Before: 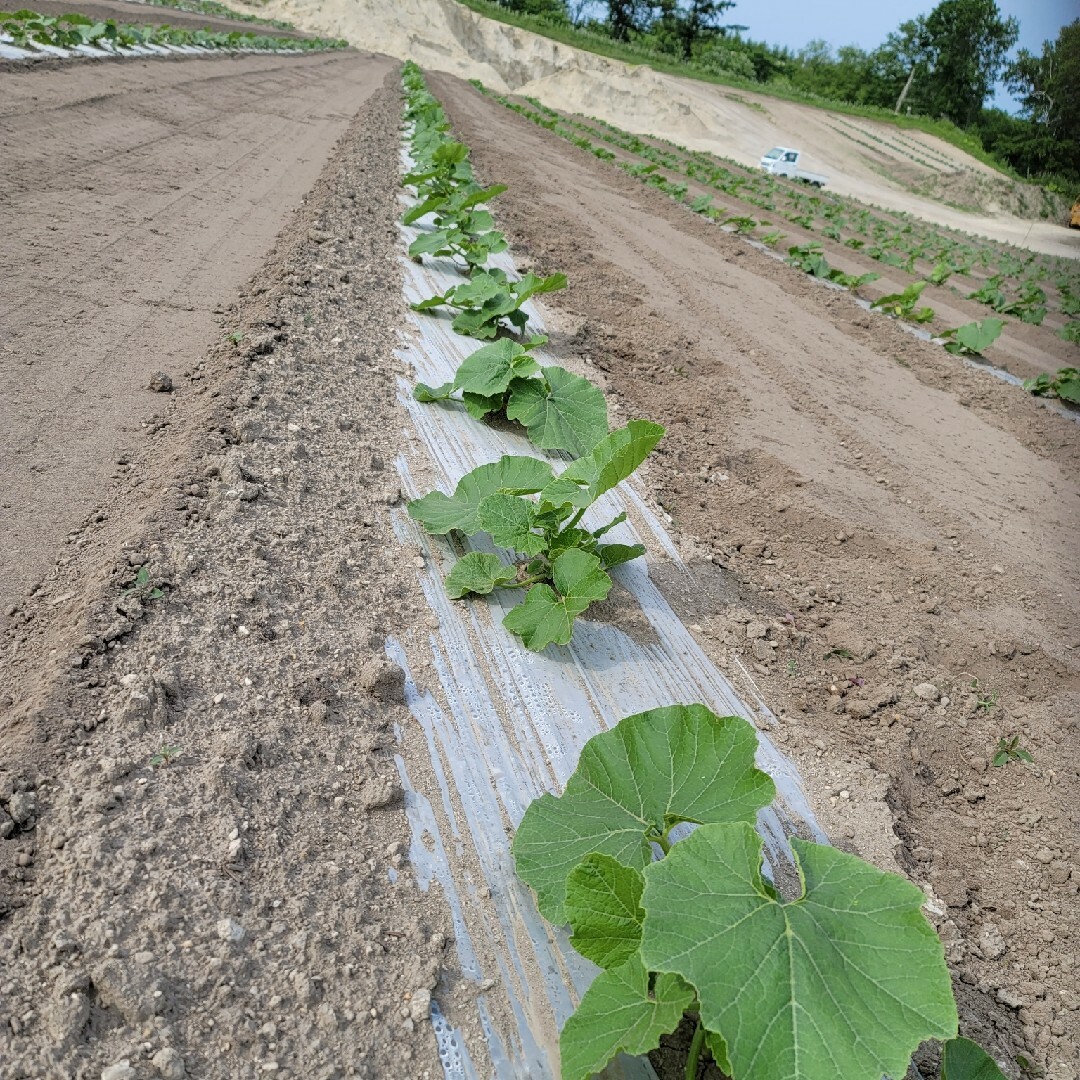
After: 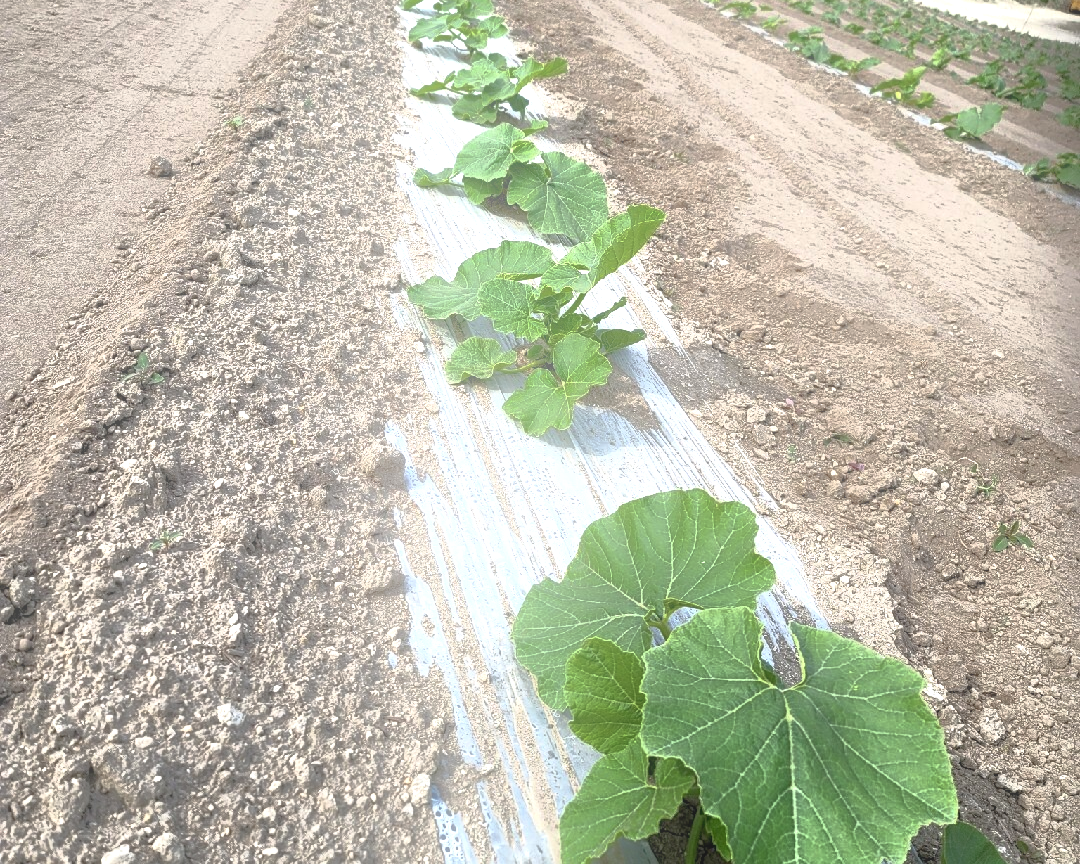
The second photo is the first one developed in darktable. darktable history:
exposure: black level correction 0.001, exposure 0.955 EV, compensate exposure bias true, compensate highlight preservation false
crop and rotate: top 19.998%
base curve: curves: ch0 [(0, 0) (0.564, 0.291) (0.802, 0.731) (1, 1)]
bloom: threshold 82.5%, strength 16.25%
